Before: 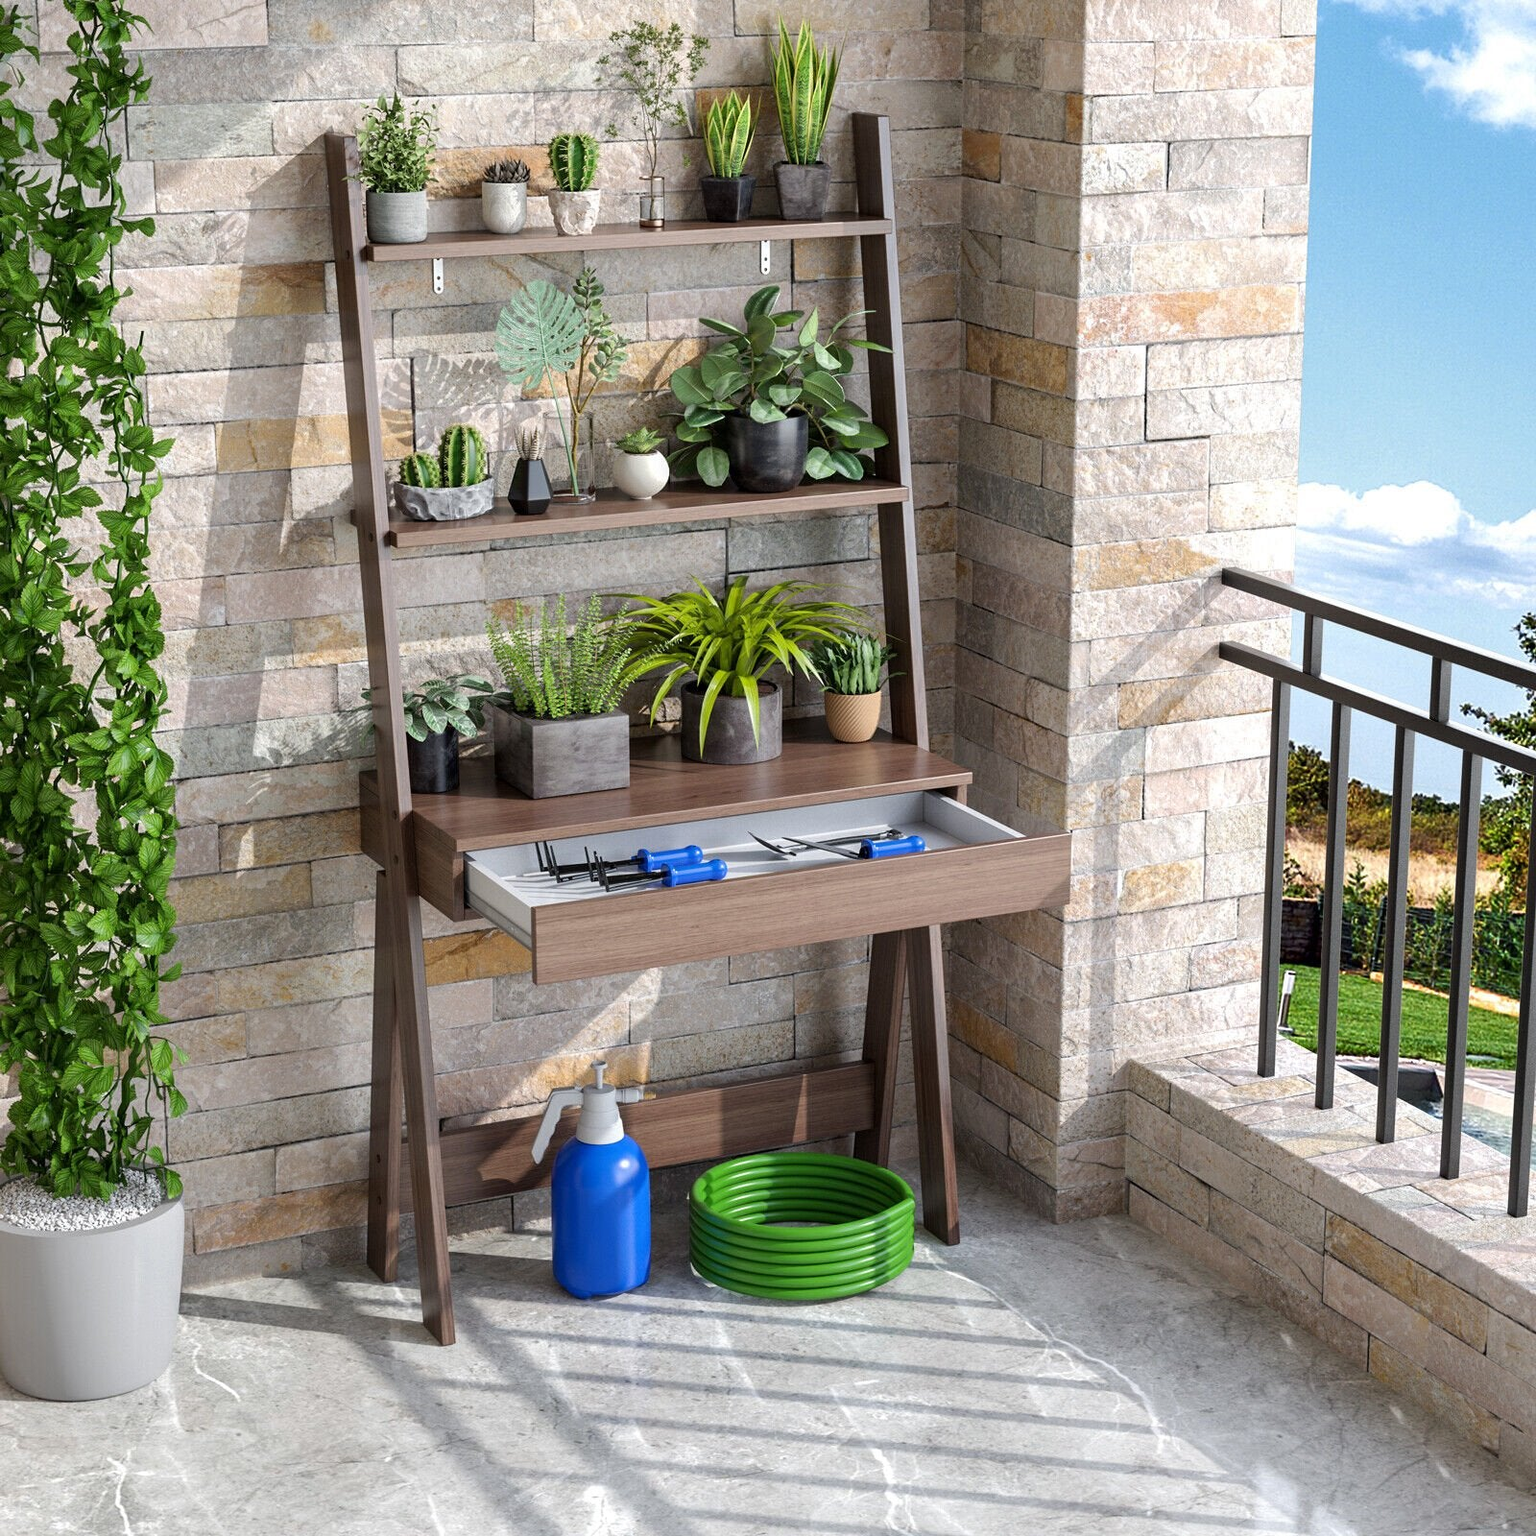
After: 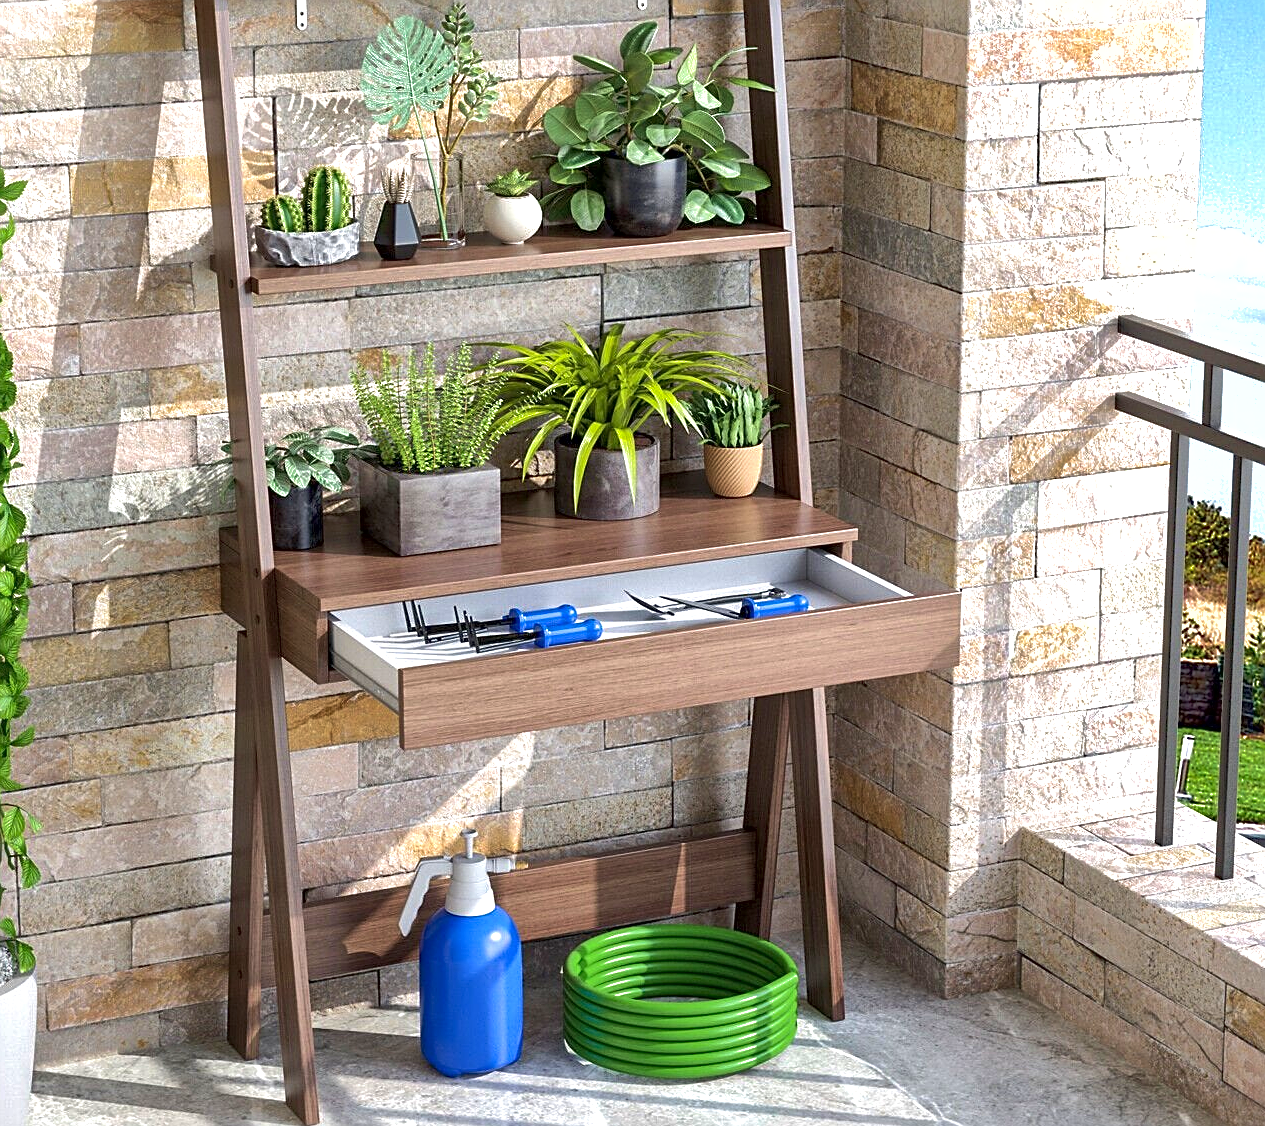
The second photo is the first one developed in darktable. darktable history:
sharpen: on, module defaults
local contrast: mode bilateral grid, contrast 21, coarseness 50, detail 144%, midtone range 0.2
shadows and highlights: on, module defaults
exposure: exposure 0.481 EV, compensate exposure bias true, compensate highlight preservation false
velvia: strength 27.01%
crop: left 9.729%, top 17.27%, right 11.149%, bottom 12.348%
